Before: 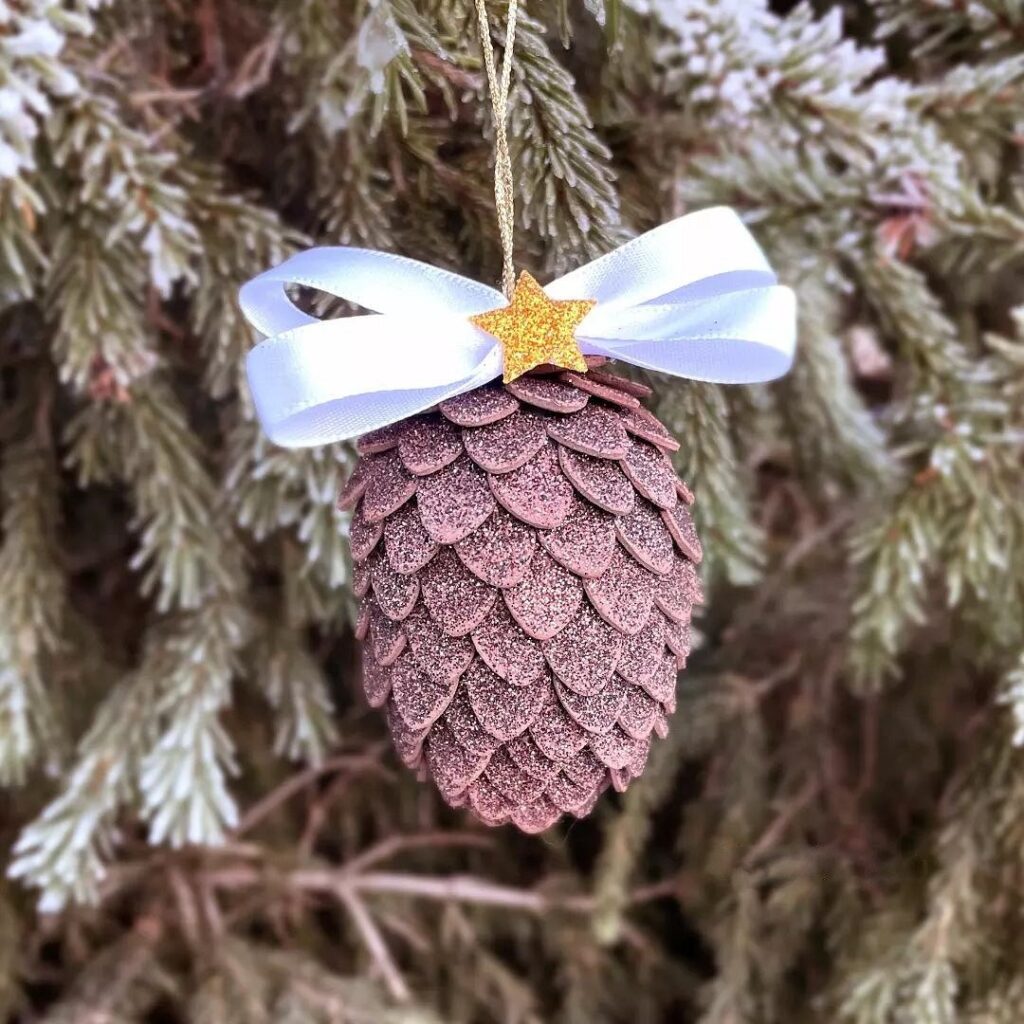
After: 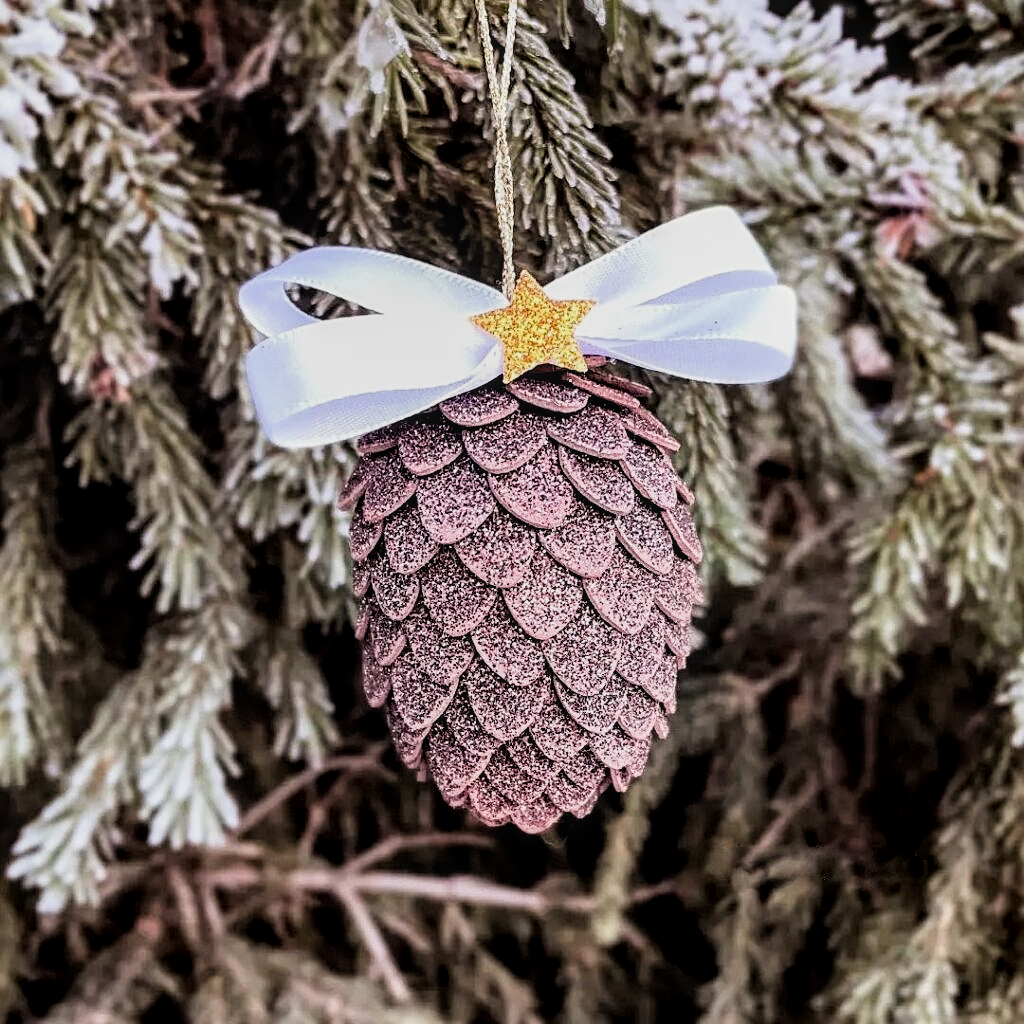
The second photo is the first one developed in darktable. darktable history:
filmic rgb: black relative exposure -5 EV, hardness 2.88, contrast 1.4, highlights saturation mix -30%
sharpen: radius 3.119
local contrast: on, module defaults
